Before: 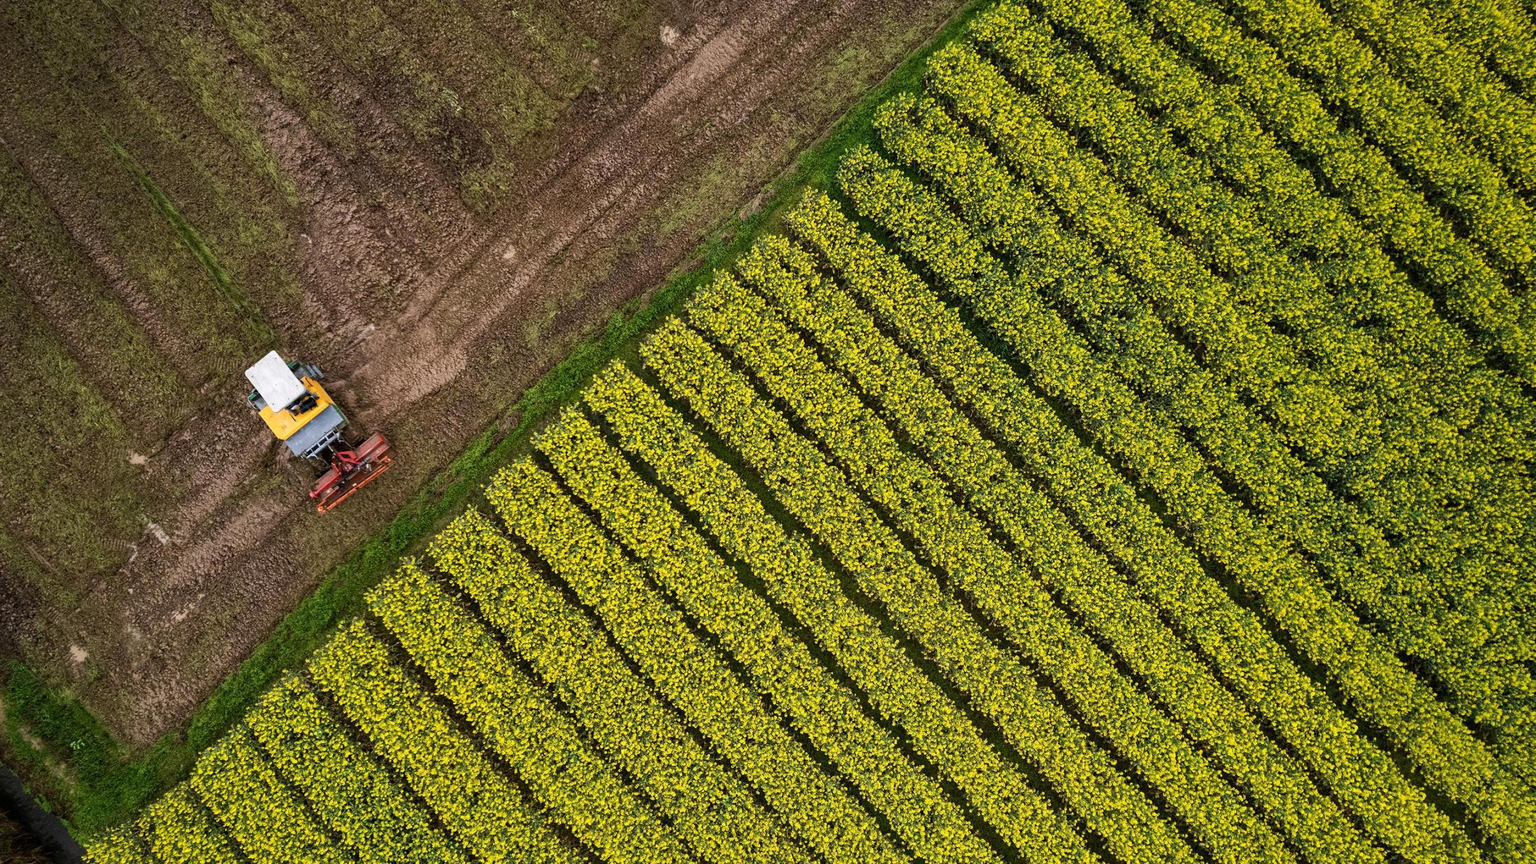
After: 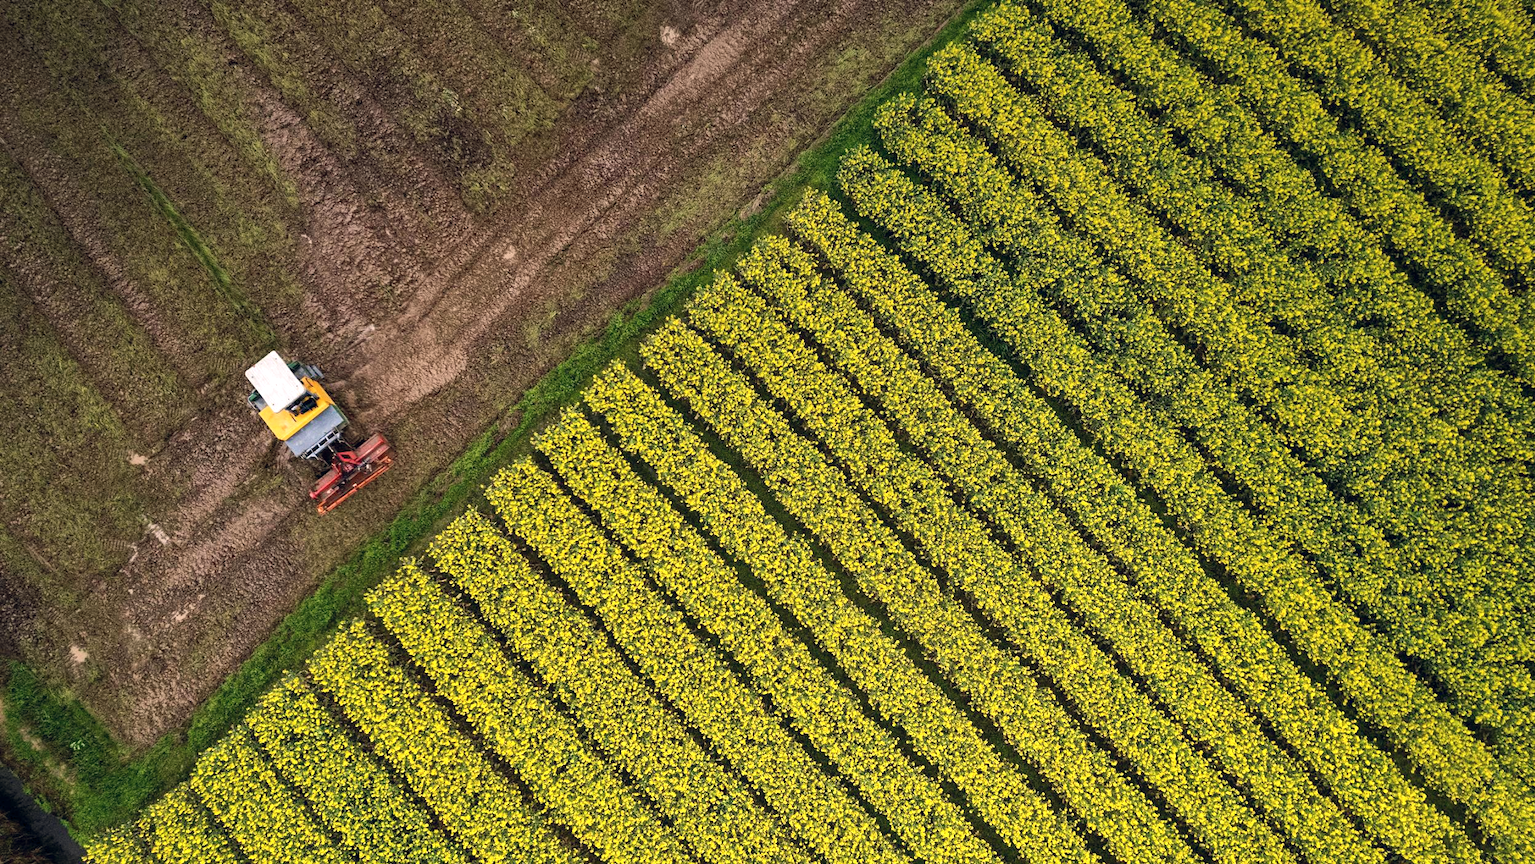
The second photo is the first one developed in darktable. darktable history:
exposure: exposure 0.515 EV, compensate highlight preservation false
graduated density: on, module defaults
shadows and highlights: shadows 12, white point adjustment 1.2, highlights -0.36, soften with gaussian
color balance rgb: shadows lift › hue 87.51°, highlights gain › chroma 1.62%, highlights gain › hue 55.1°, global offset › chroma 0.06%, global offset › hue 253.66°, linear chroma grading › global chroma 0.5%
